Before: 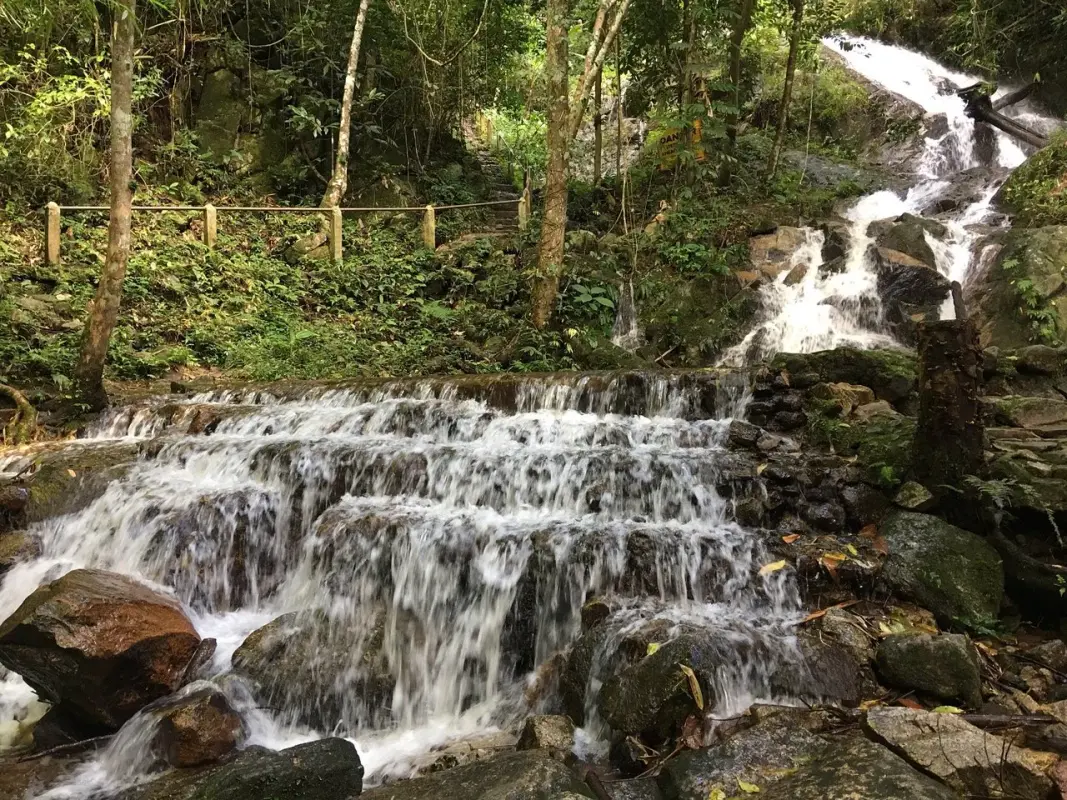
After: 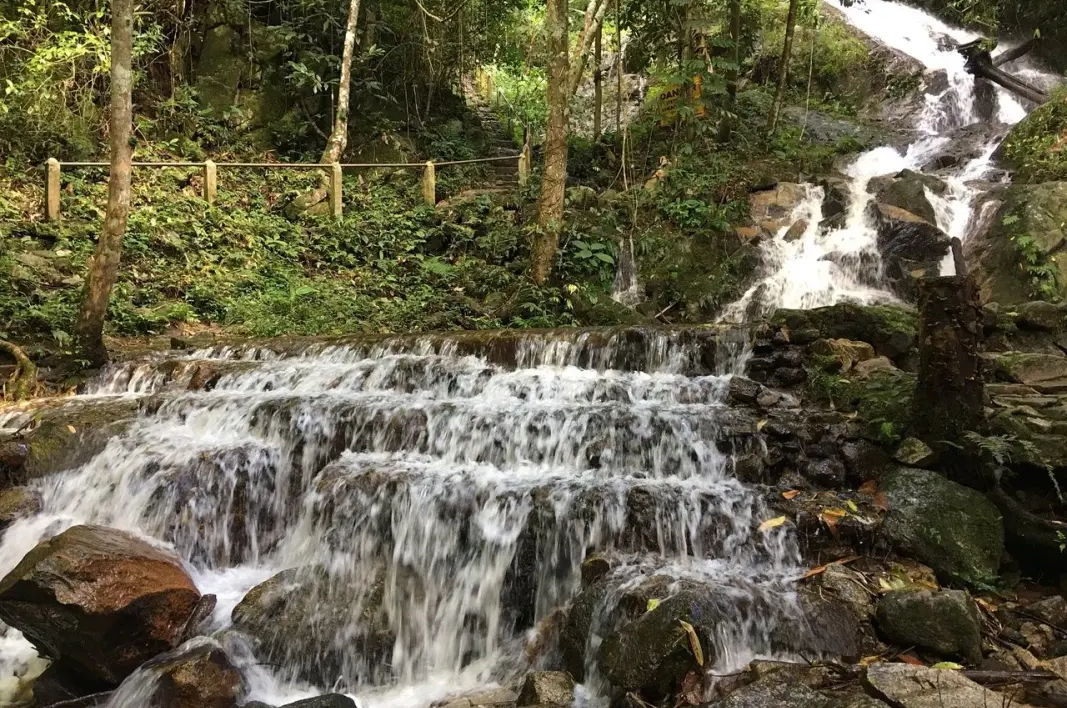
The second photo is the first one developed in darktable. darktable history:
crop and rotate: top 5.527%, bottom 5.853%
